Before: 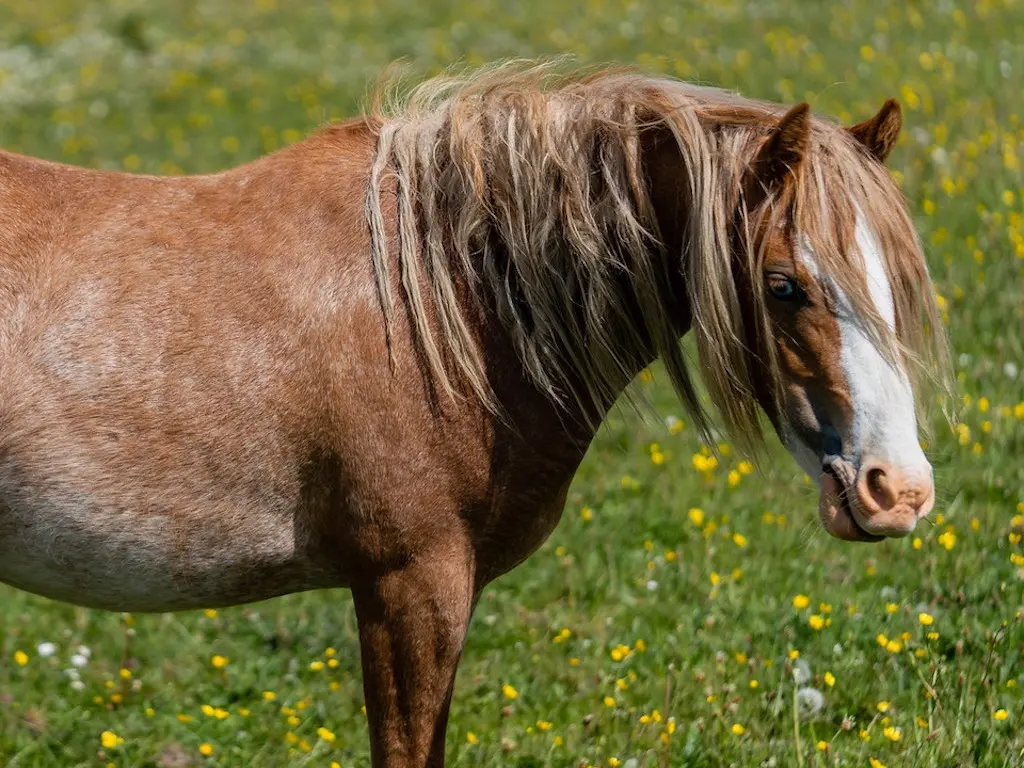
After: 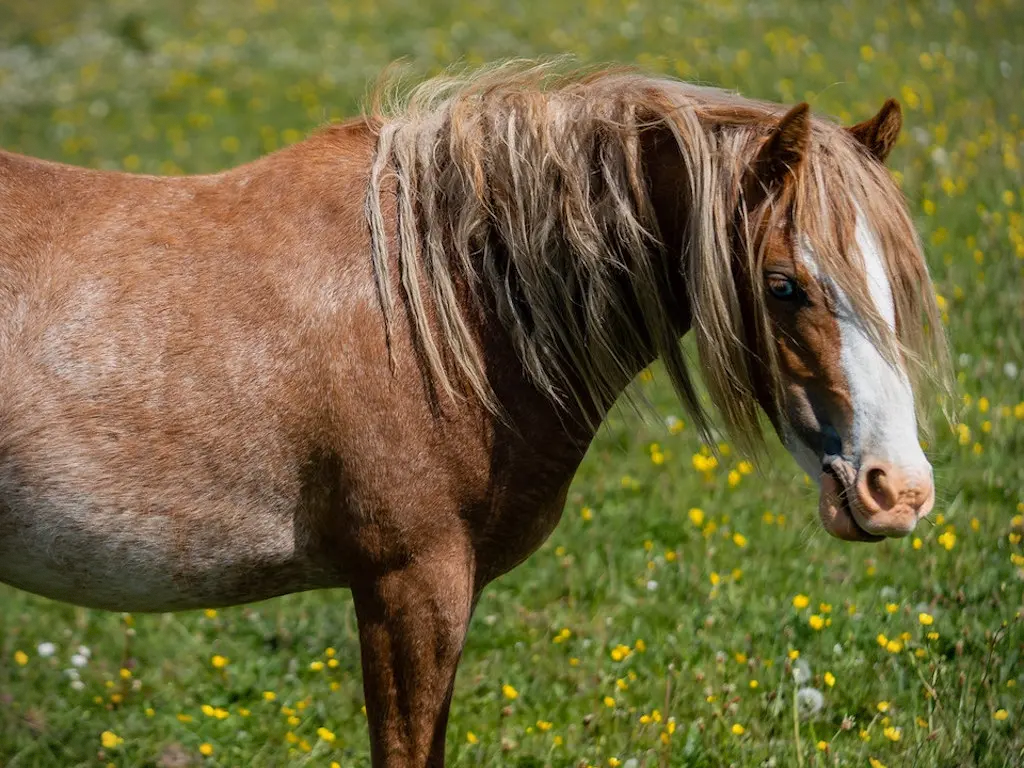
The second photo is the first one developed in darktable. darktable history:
vignetting: fall-off radius 60.92%, brightness -0.585, saturation -0.125, dithering 8-bit output
